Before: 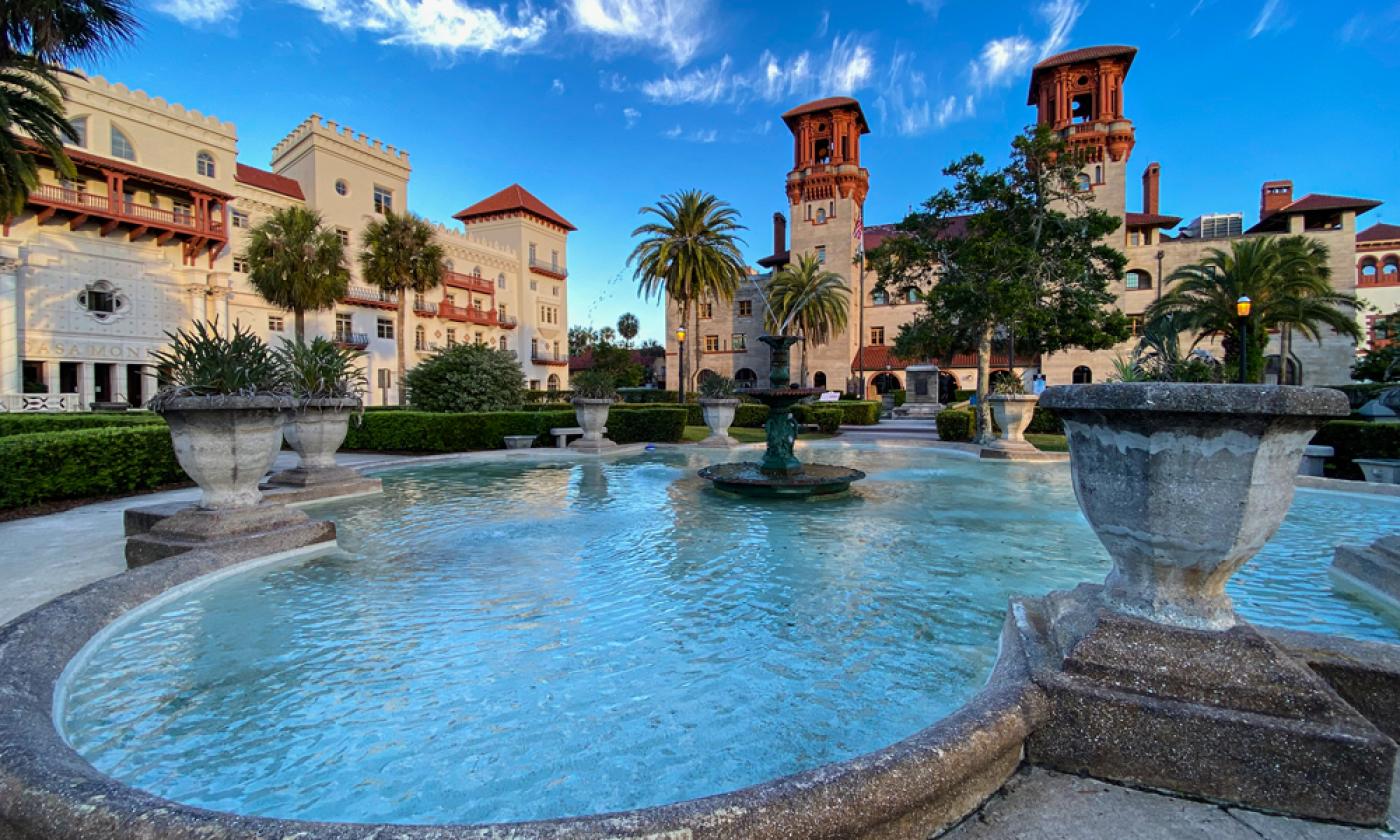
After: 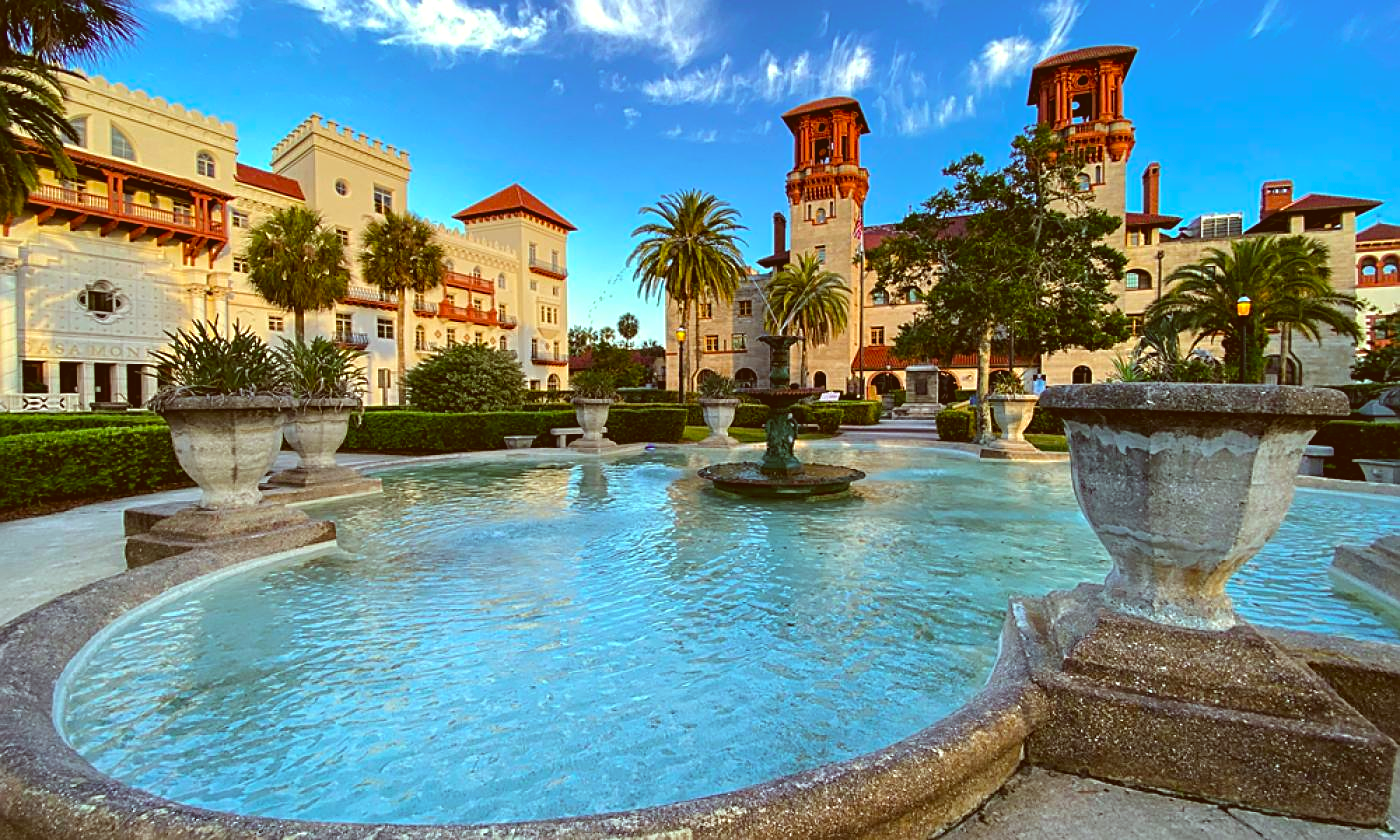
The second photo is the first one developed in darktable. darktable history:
color balance rgb: power › hue 324.66°, global offset › luminance 0.494%, perceptual saturation grading › global saturation 19.997%, perceptual brilliance grading › global brilliance 10.643%, perceptual brilliance grading › shadows 15.795%
exposure: black level correction 0.001, exposure -0.121 EV, compensate highlight preservation false
sharpen: on, module defaults
color correction: highlights a* -6.05, highlights b* 9.56, shadows a* 10.31, shadows b* 23.36
